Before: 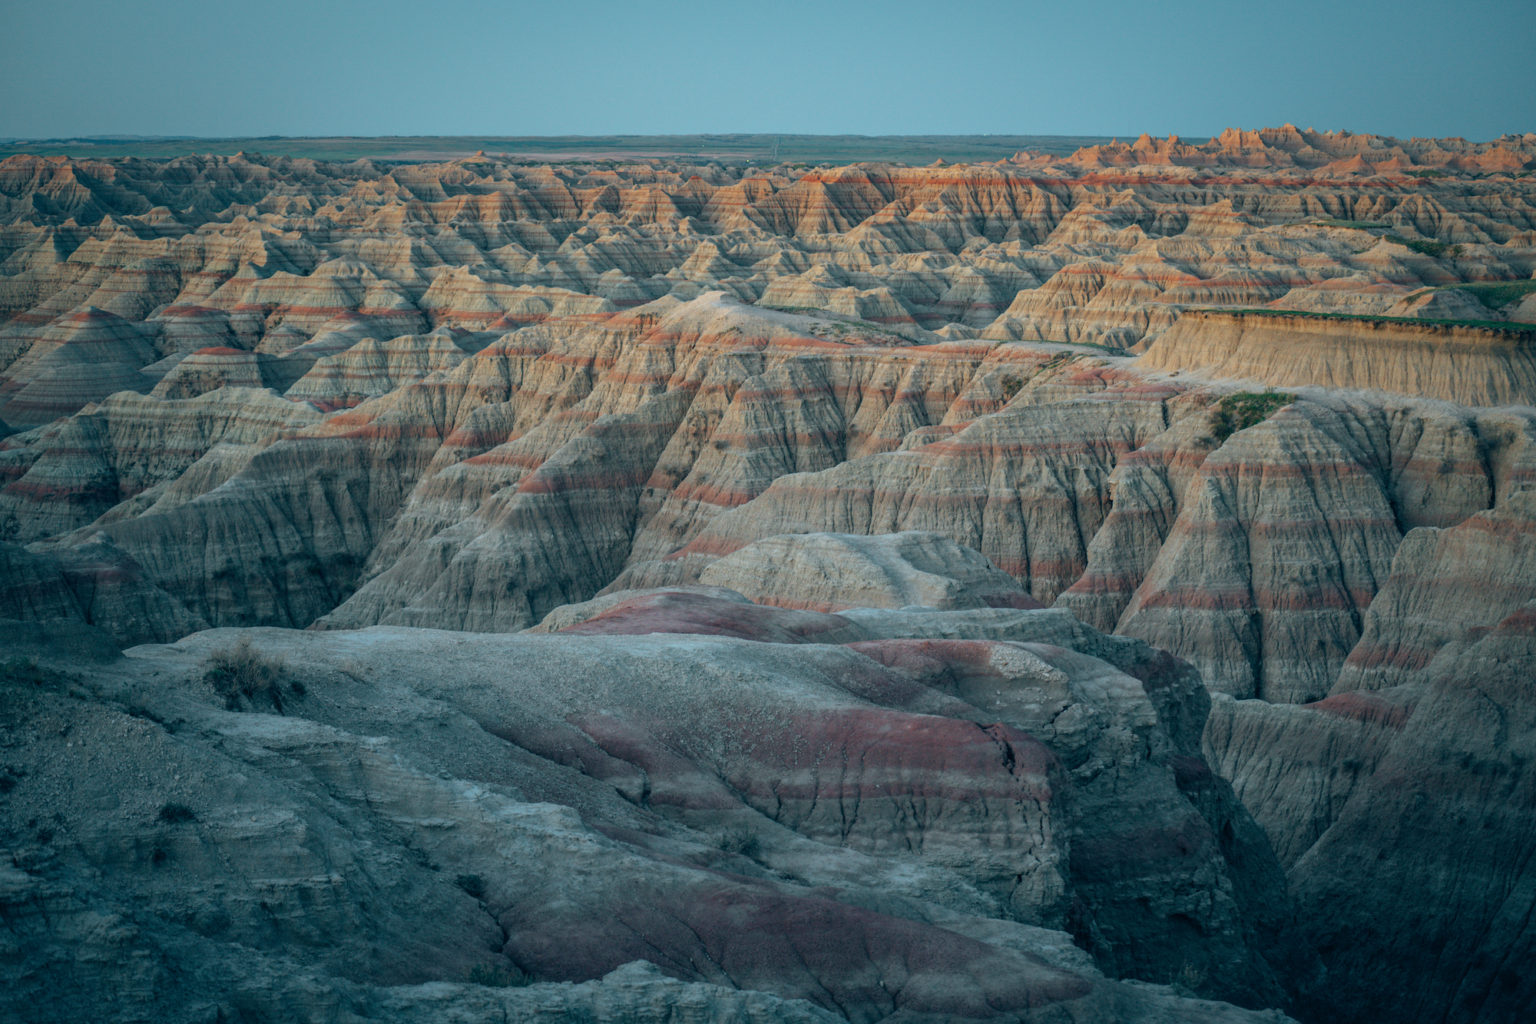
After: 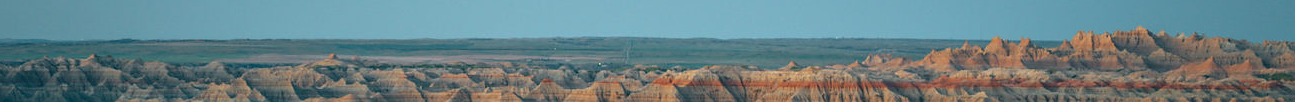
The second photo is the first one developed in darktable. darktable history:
crop and rotate: left 9.644%, top 9.491%, right 6.021%, bottom 80.509%
sharpen: radius 1, threshold 1
vignetting: fall-off start 100%, brightness -0.282, width/height ratio 1.31
